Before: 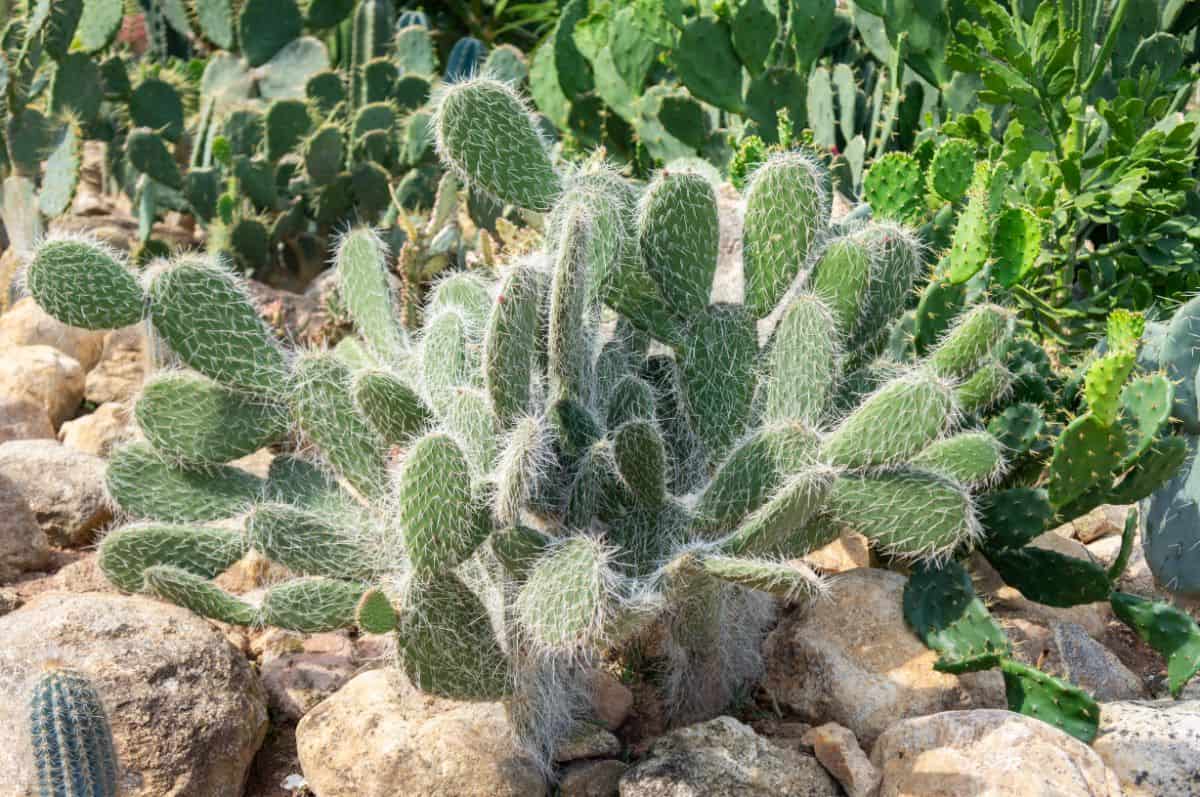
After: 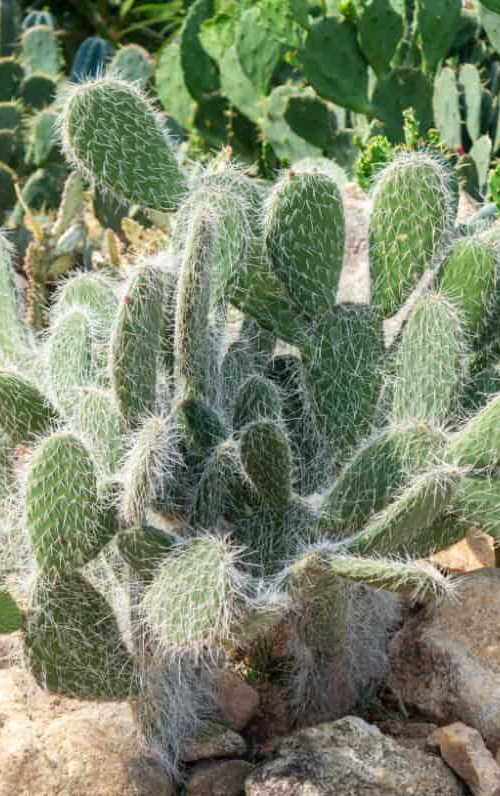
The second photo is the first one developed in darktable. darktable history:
exposure: black level correction 0, compensate exposure bias true, compensate highlight preservation false
crop: left 31.229%, right 27.105%
